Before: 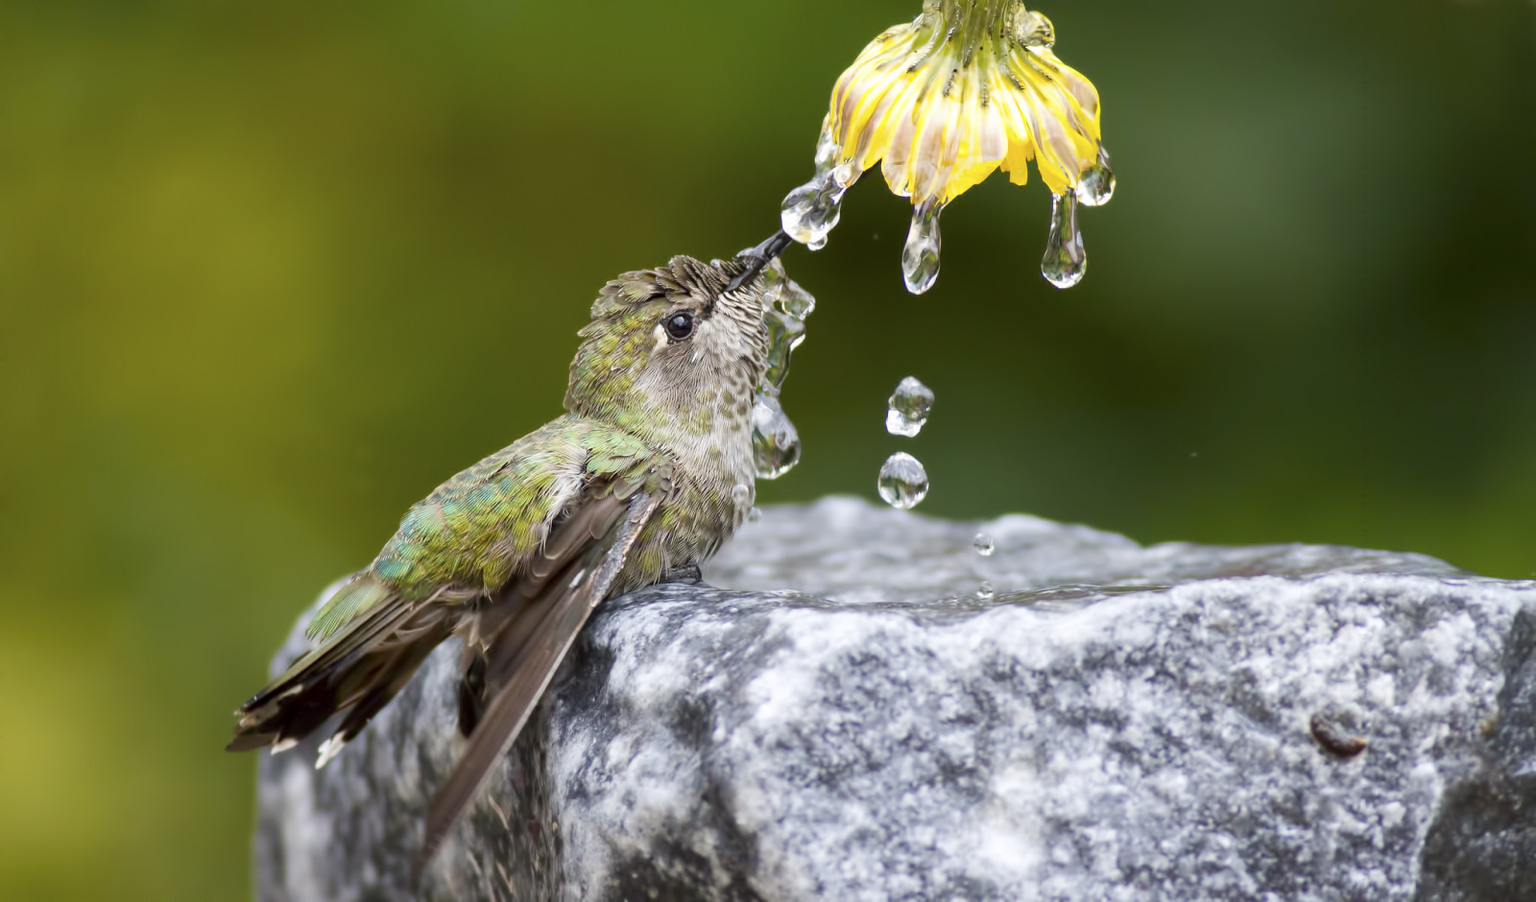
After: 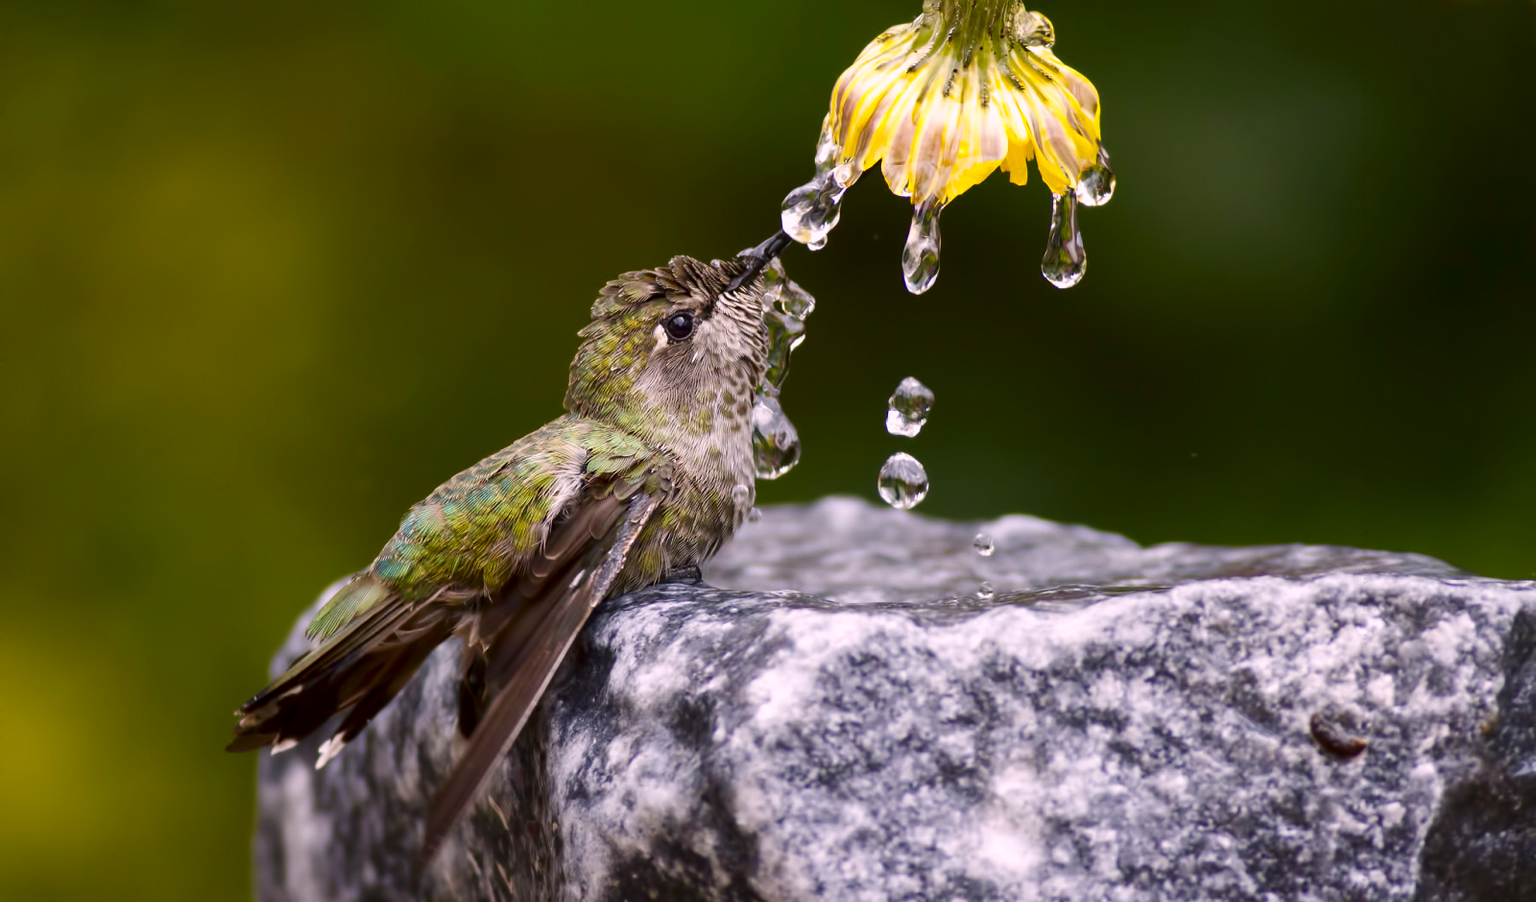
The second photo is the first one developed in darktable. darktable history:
contrast brightness saturation: contrast 0.06, brightness -0.22, saturation 0.14
shadows and highlights: radius 102.85, shadows 24.64, white point adjustment -1.76, highlights 22.79, compress 89.5%, soften with gaussian
white balance: red 1.087, blue 1.028
